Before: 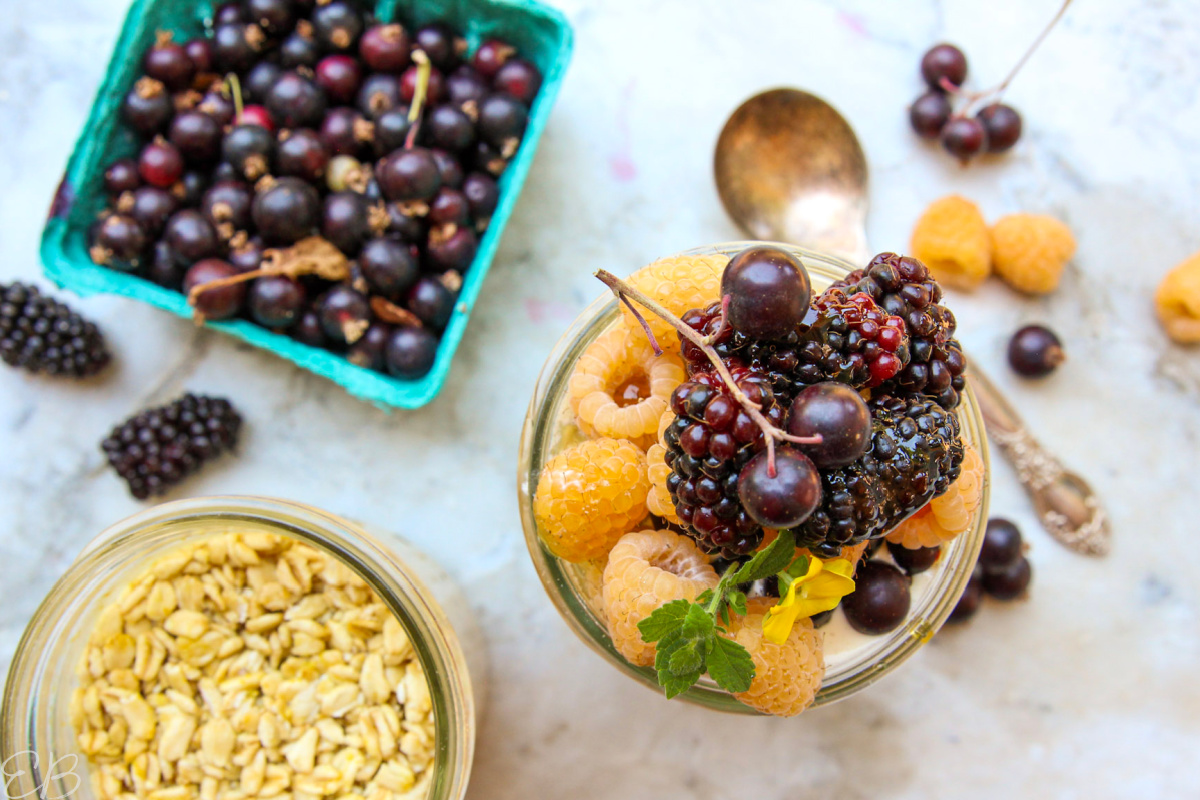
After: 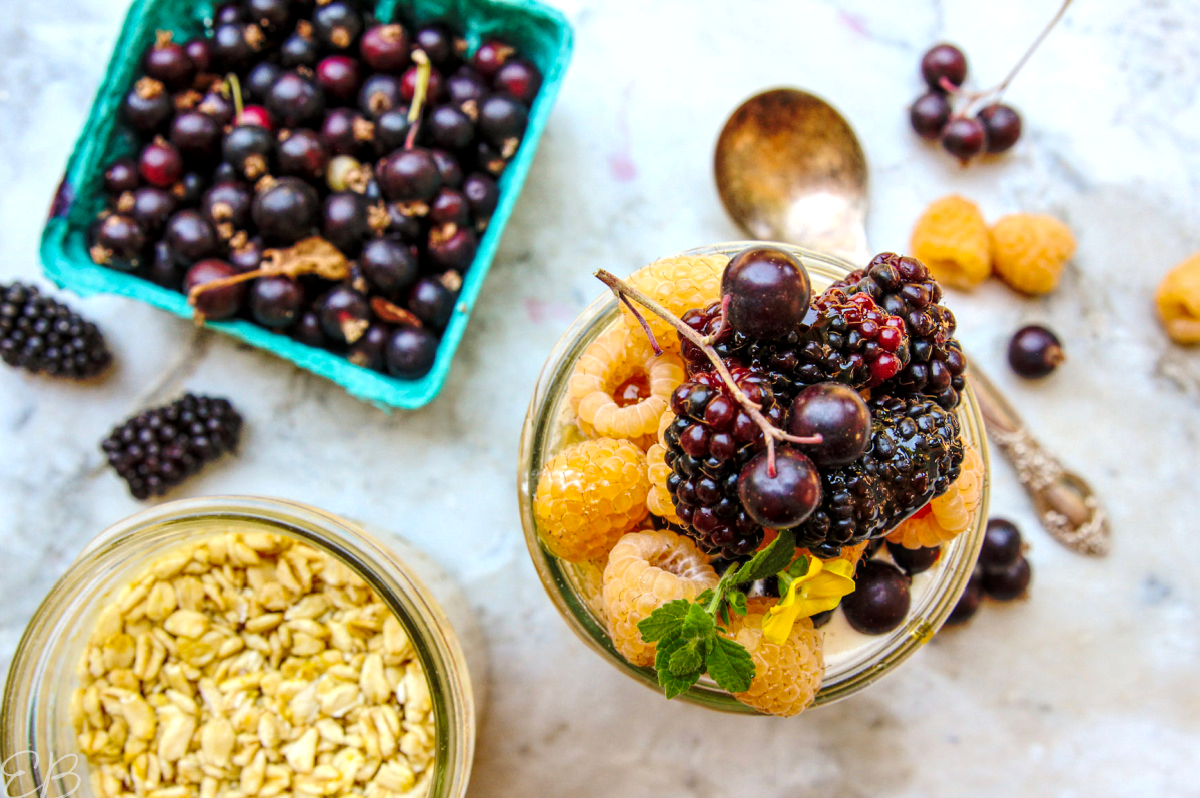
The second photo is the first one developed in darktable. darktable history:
base curve: curves: ch0 [(0, 0) (0.073, 0.04) (0.157, 0.139) (0.492, 0.492) (0.758, 0.758) (1, 1)], preserve colors none
crop: top 0.05%, bottom 0.098%
local contrast: highlights 99%, shadows 86%, detail 160%, midtone range 0.2
